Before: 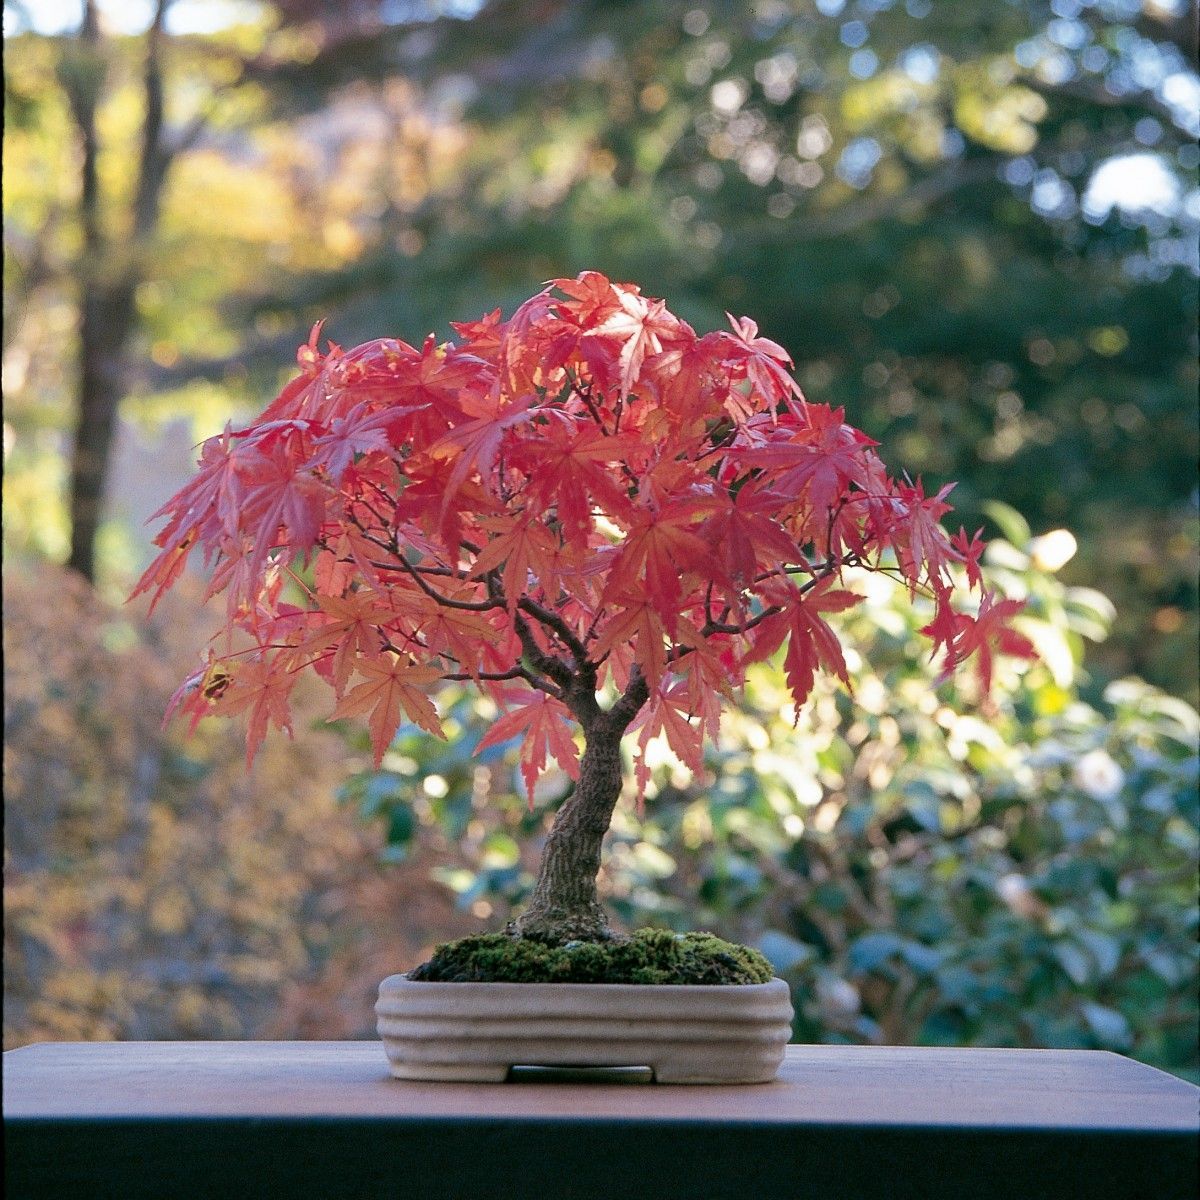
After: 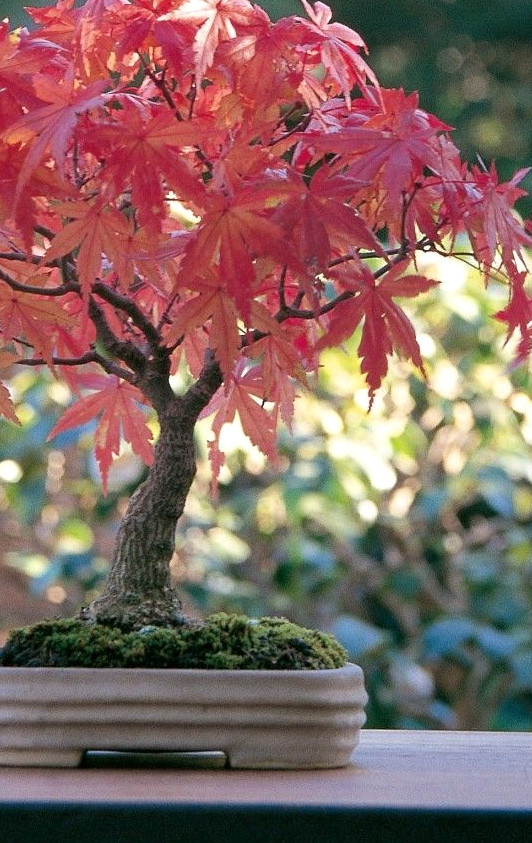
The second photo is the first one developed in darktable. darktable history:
crop: left 35.57%, top 26.254%, right 20.058%, bottom 3.457%
exposure: exposure 0.128 EV, compensate highlight preservation false
